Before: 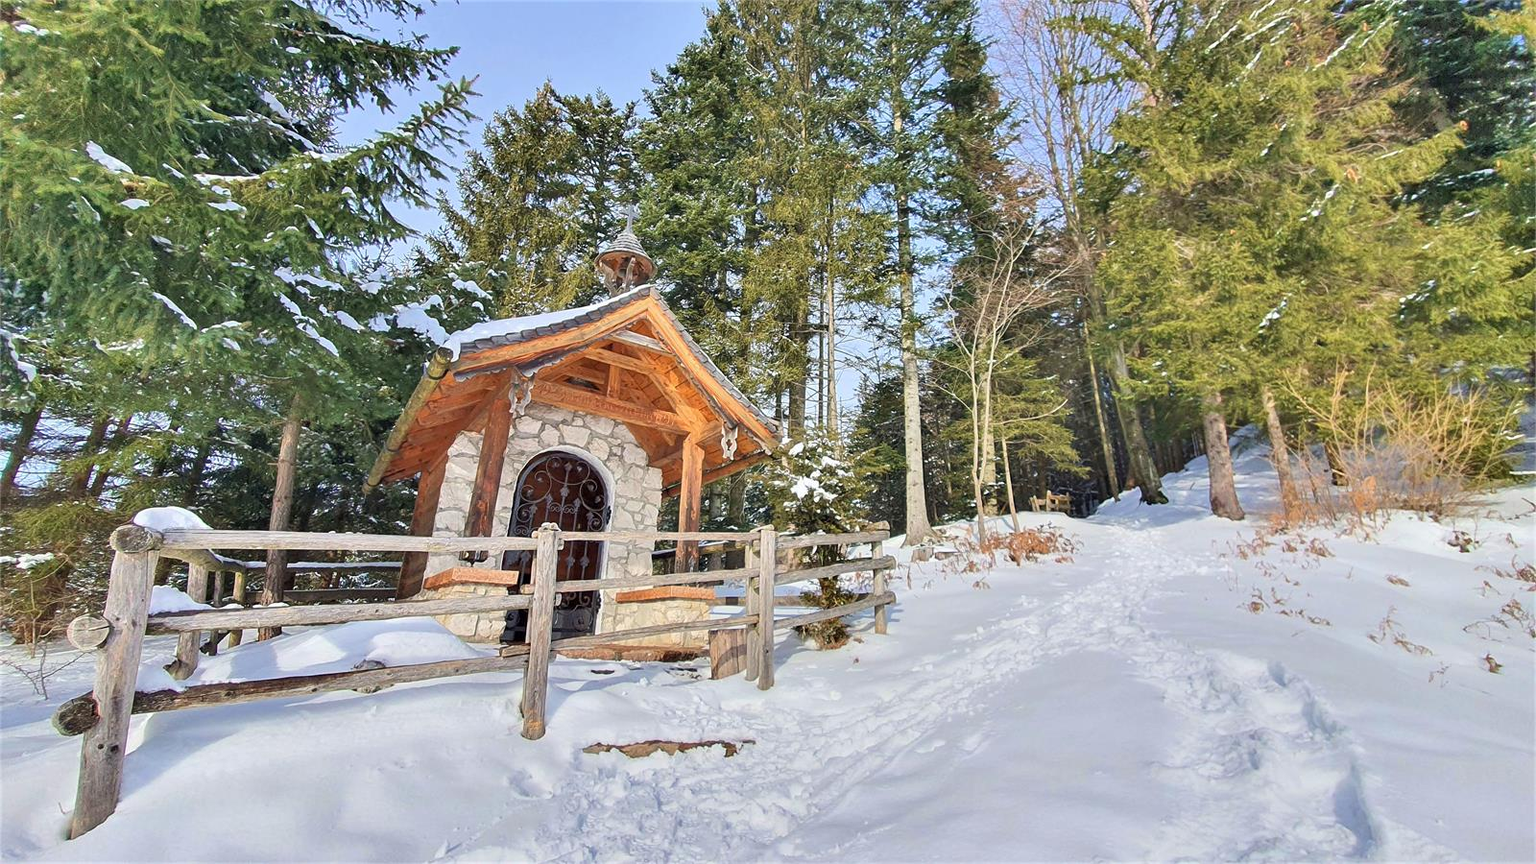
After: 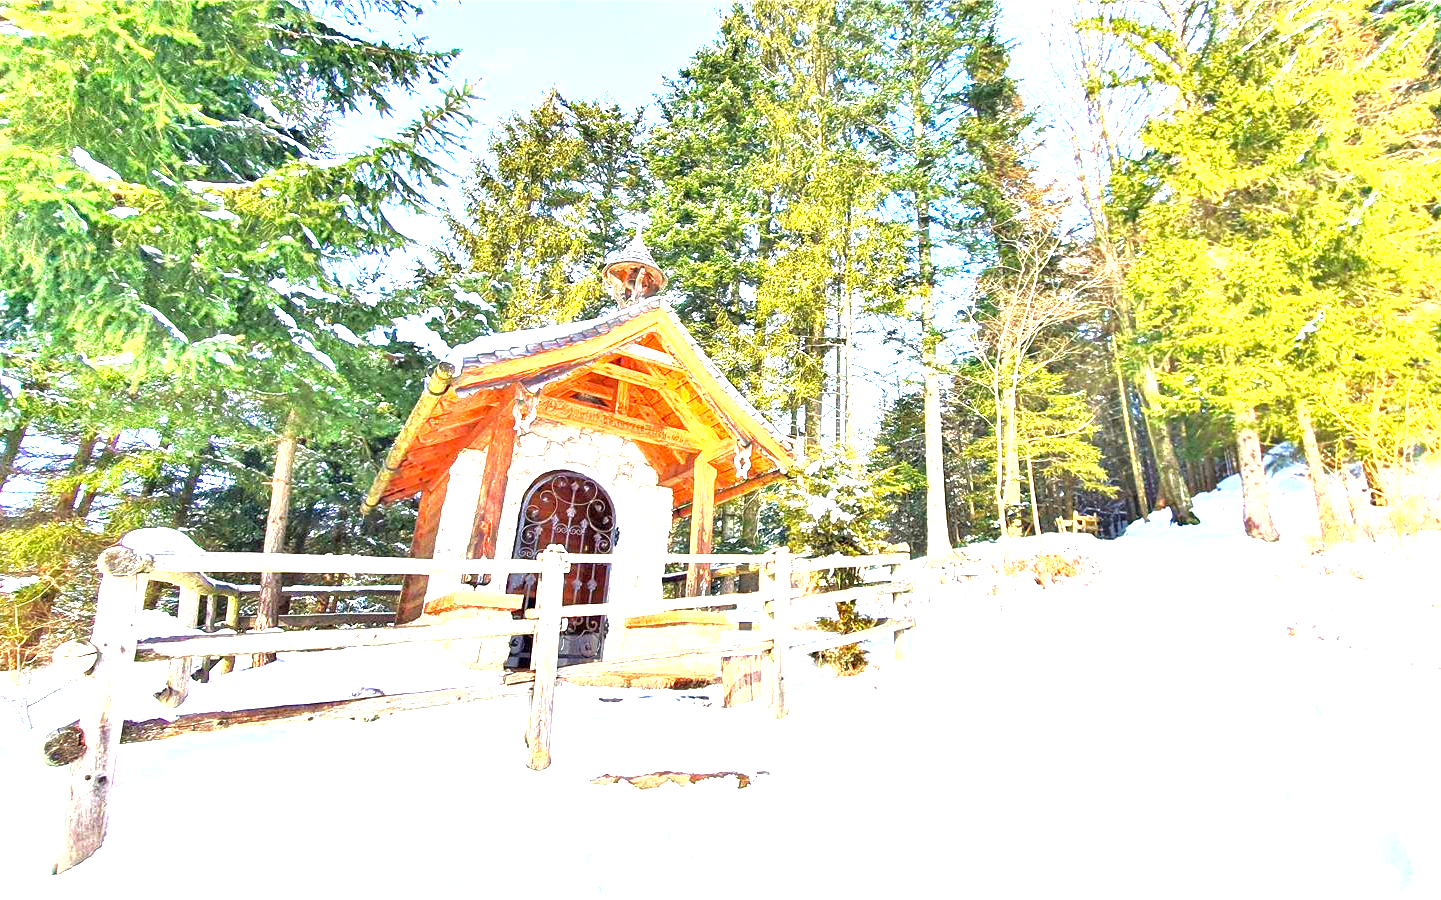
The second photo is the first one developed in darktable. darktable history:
base curve: curves: ch0 [(0, 0) (0.557, 0.834) (1, 1)]
local contrast: highlights 100%, shadows 100%, detail 120%, midtone range 0.2
exposure: black level correction 0, exposure 0.5 EV, compensate highlight preservation false
contrast brightness saturation: saturation 0.18
levels: levels [0, 0.374, 0.749]
shadows and highlights: shadows 25, white point adjustment -3, highlights -30
color correction: saturation 1.1
crop and rotate: left 1.088%, right 8.807%
